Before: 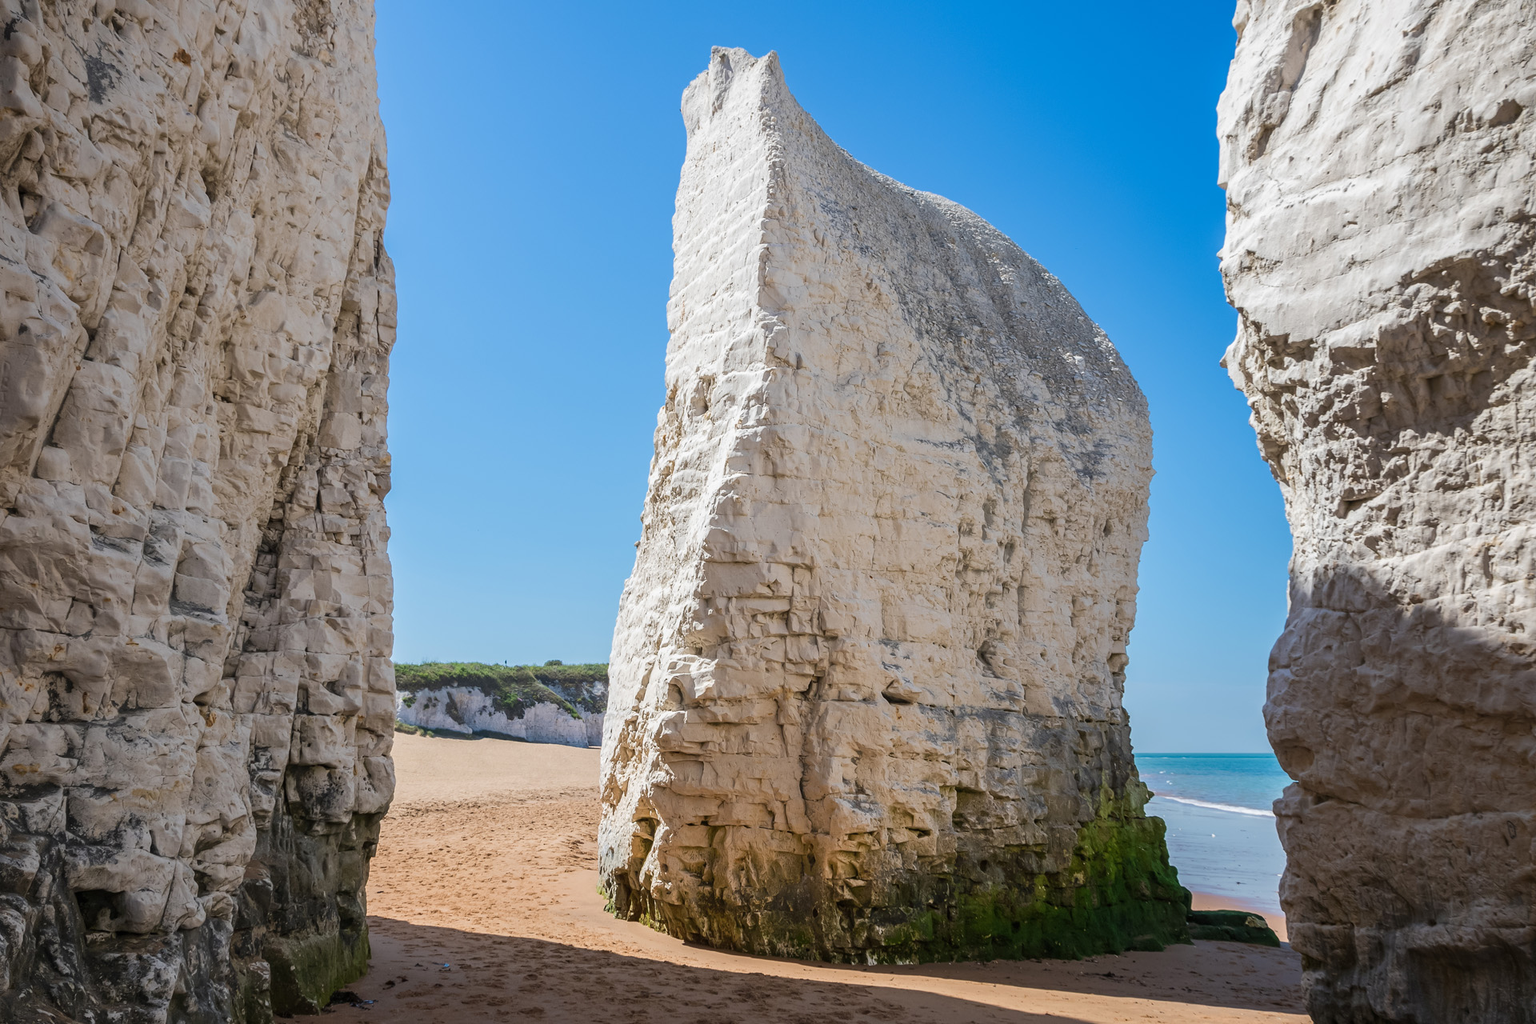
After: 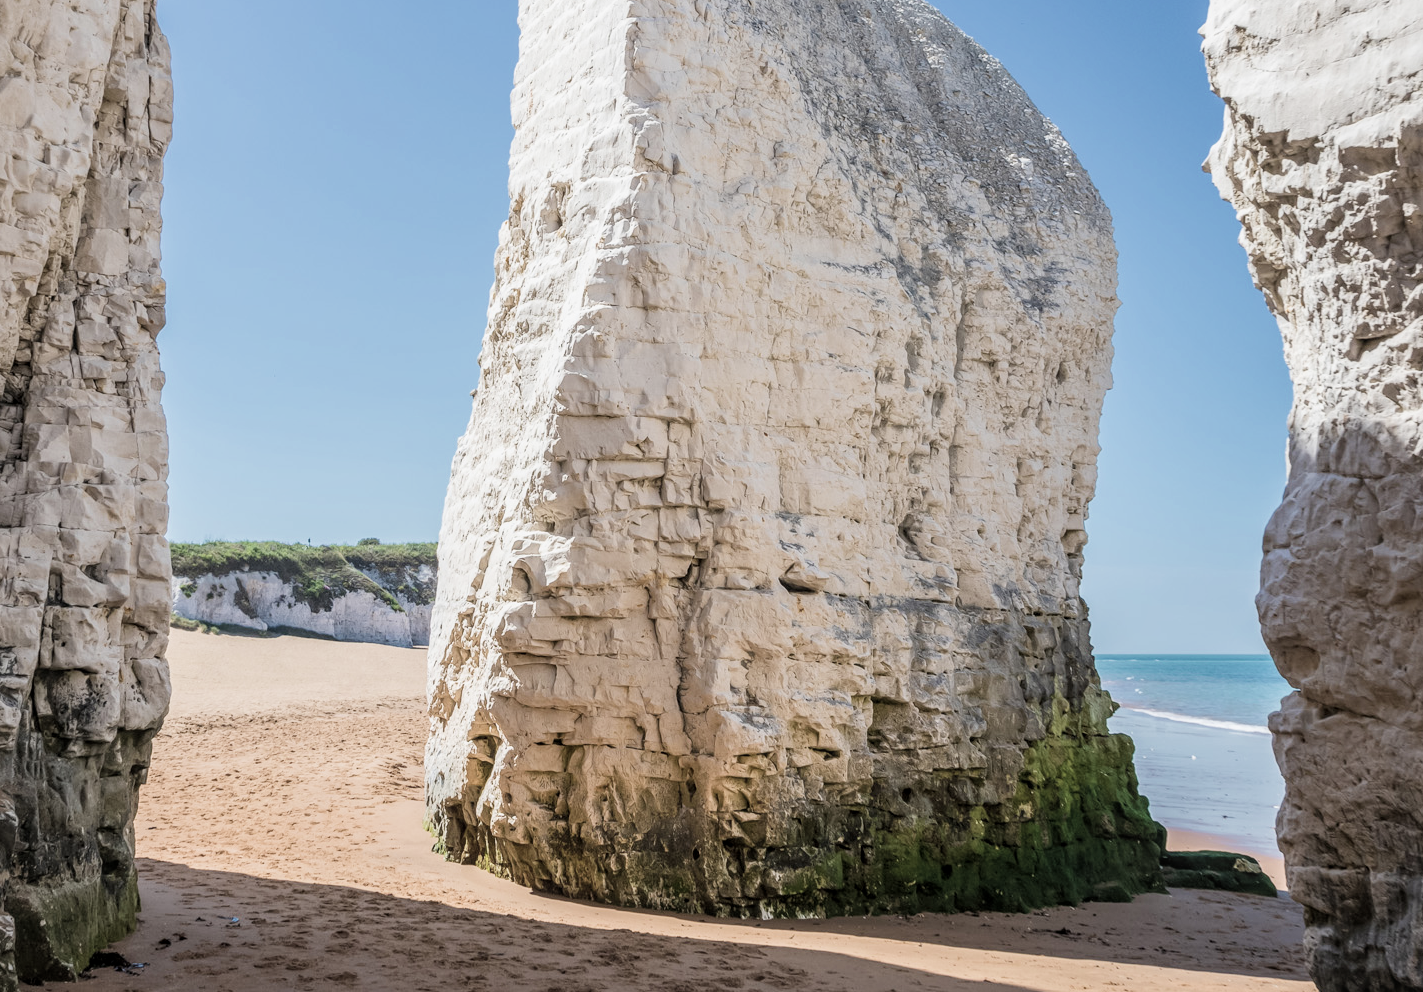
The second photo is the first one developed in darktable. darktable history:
local contrast: on, module defaults
crop: left 16.838%, top 22.469%, right 9.001%
velvia: on, module defaults
contrast brightness saturation: contrast -0.051, saturation -0.408
filmic rgb: black relative exposure -8 EV, white relative exposure 3.8 EV, threshold 5.96 EV, hardness 4.35, enable highlight reconstruction true
exposure: exposure 0.758 EV, compensate highlight preservation false
